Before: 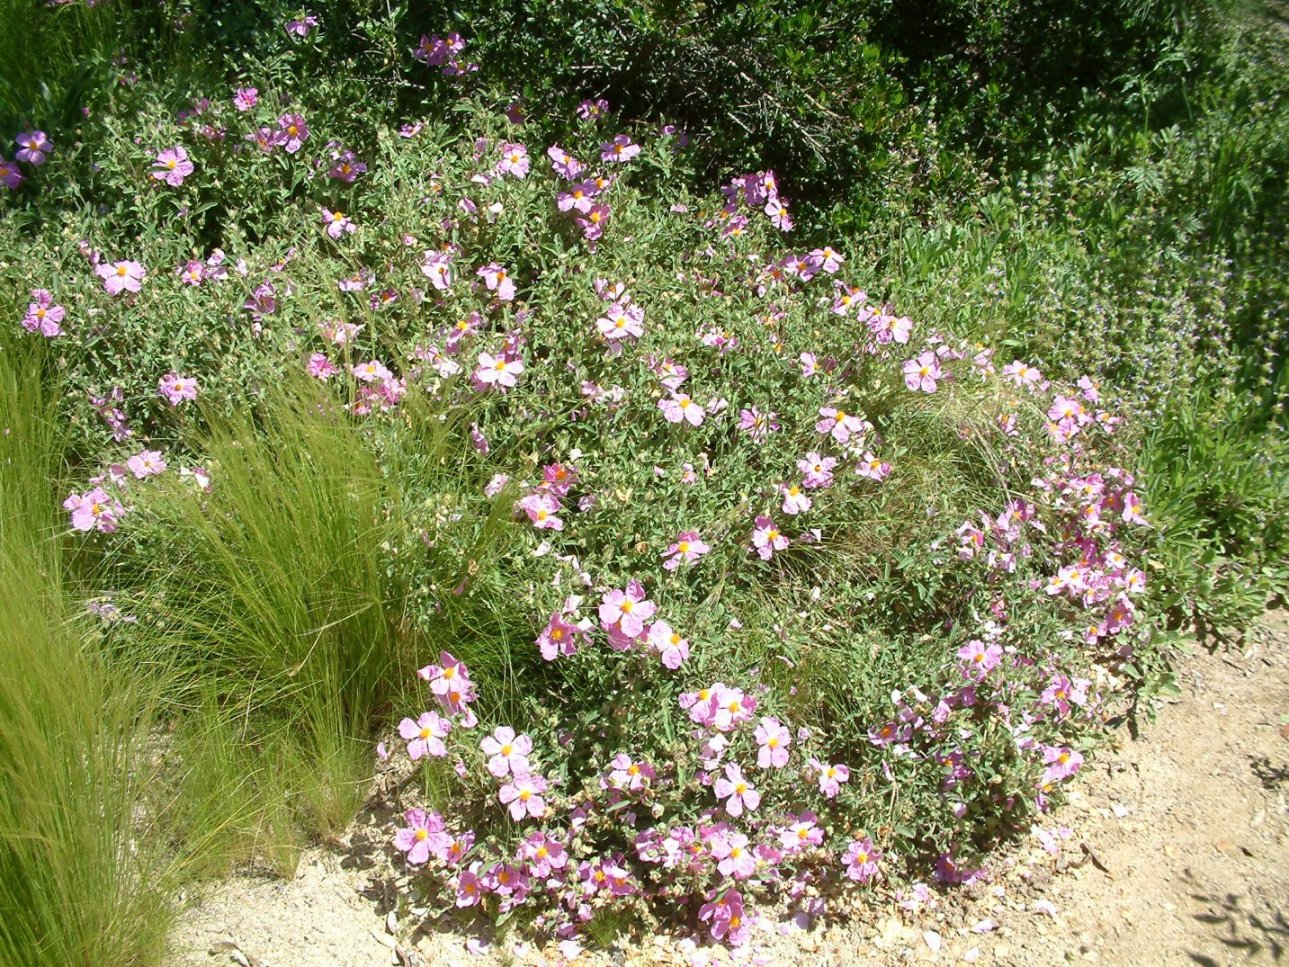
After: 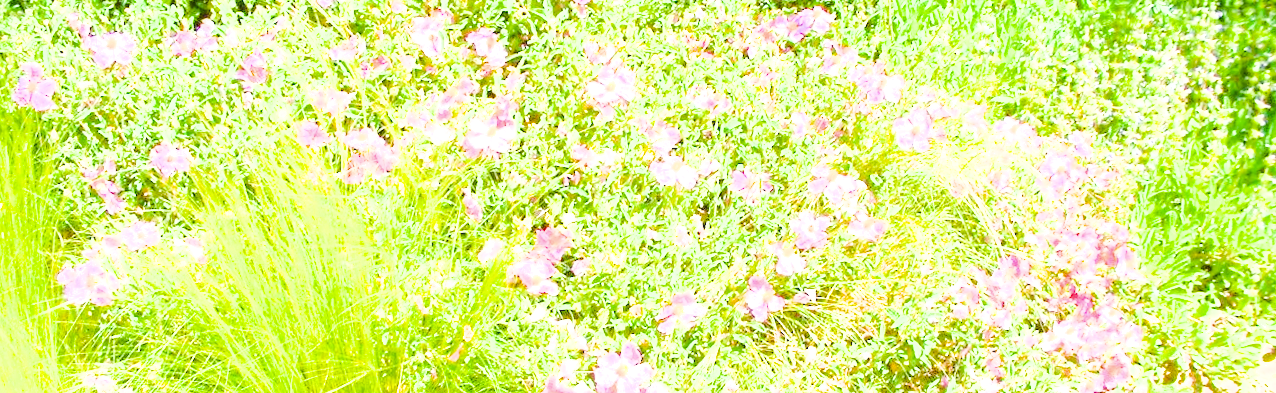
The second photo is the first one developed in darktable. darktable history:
filmic rgb: black relative exposure -16 EV, white relative exposure 6.92 EV, hardness 4.7
exposure: exposure 3 EV, compensate highlight preservation false
color balance rgb: perceptual saturation grading › global saturation 36%, perceptual brilliance grading › global brilliance 10%, global vibrance 20%
crop and rotate: top 23.84%, bottom 34.294%
tone equalizer: -8 EV 0.001 EV, -7 EV -0.002 EV, -6 EV 0.002 EV, -5 EV -0.03 EV, -4 EV -0.116 EV, -3 EV -0.169 EV, -2 EV 0.24 EV, -1 EV 0.702 EV, +0 EV 0.493 EV
haze removal: compatibility mode true, adaptive false
local contrast: on, module defaults
rotate and perspective: rotation -1°, crop left 0.011, crop right 0.989, crop top 0.025, crop bottom 0.975
